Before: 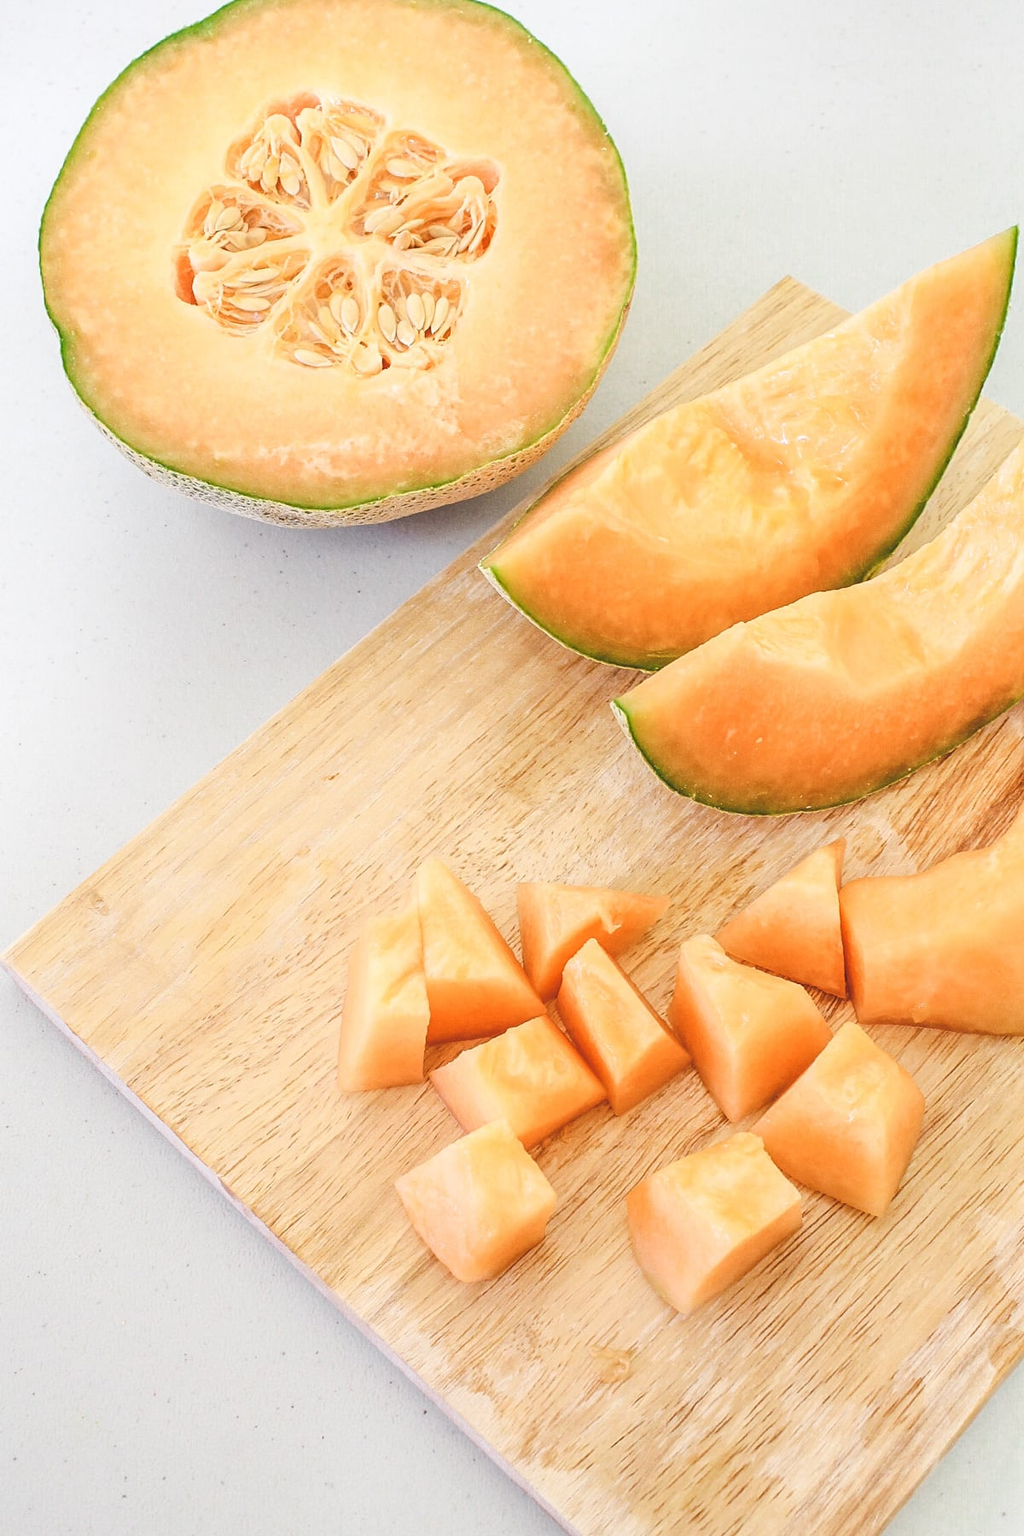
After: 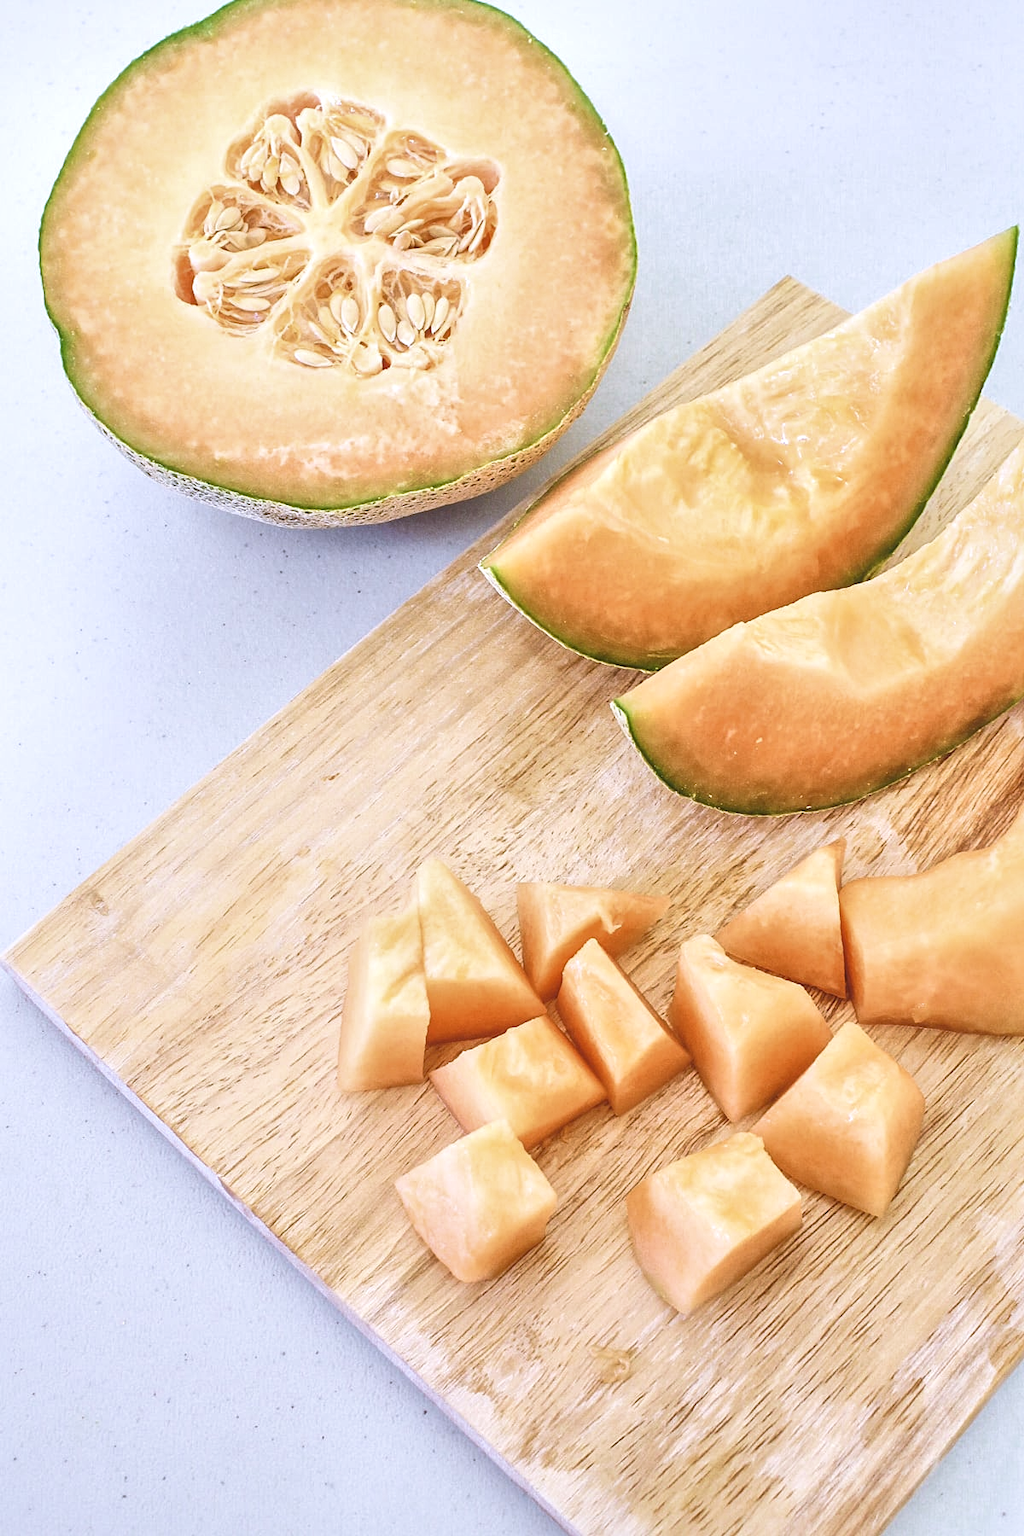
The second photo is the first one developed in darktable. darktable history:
local contrast: mode bilateral grid, contrast 20, coarseness 50, detail 159%, midtone range 0.2
velvia: on, module defaults
color contrast: green-magenta contrast 0.84, blue-yellow contrast 0.86
white balance: red 0.967, blue 1.119, emerald 0.756
tone equalizer: -7 EV 0.13 EV, smoothing diameter 25%, edges refinement/feathering 10, preserve details guided filter
